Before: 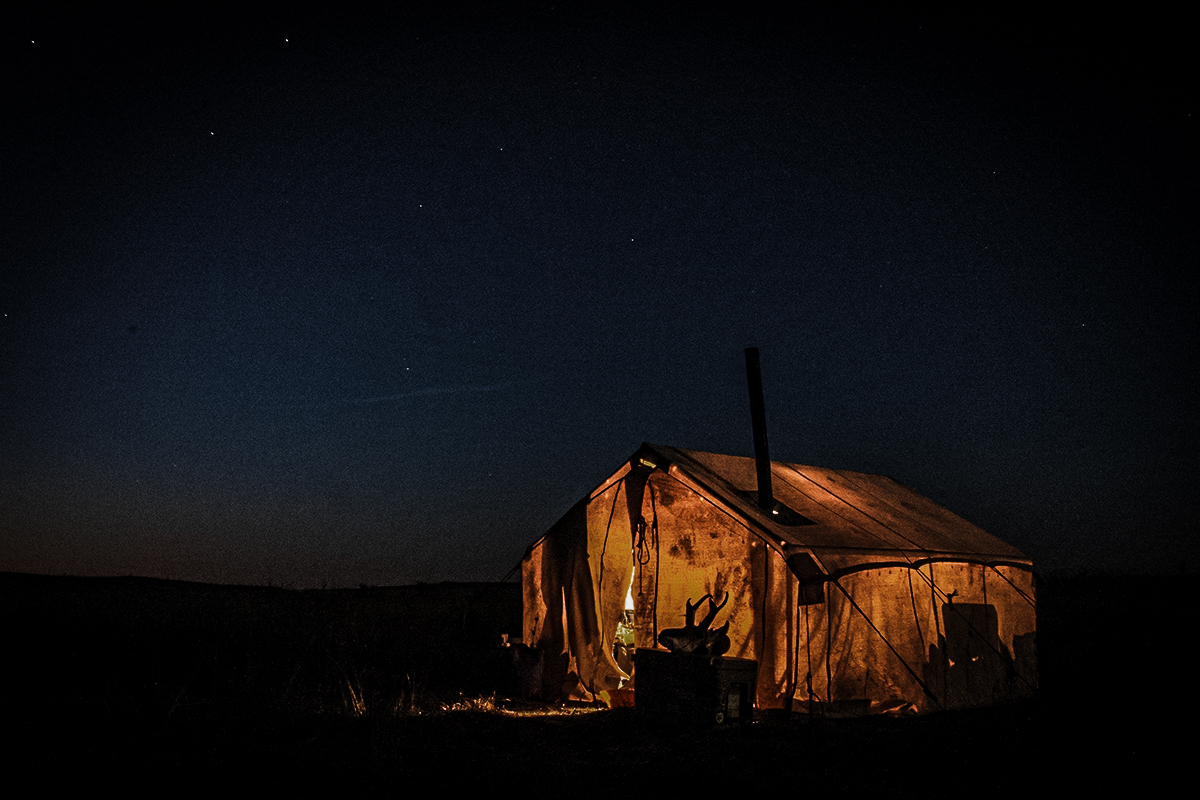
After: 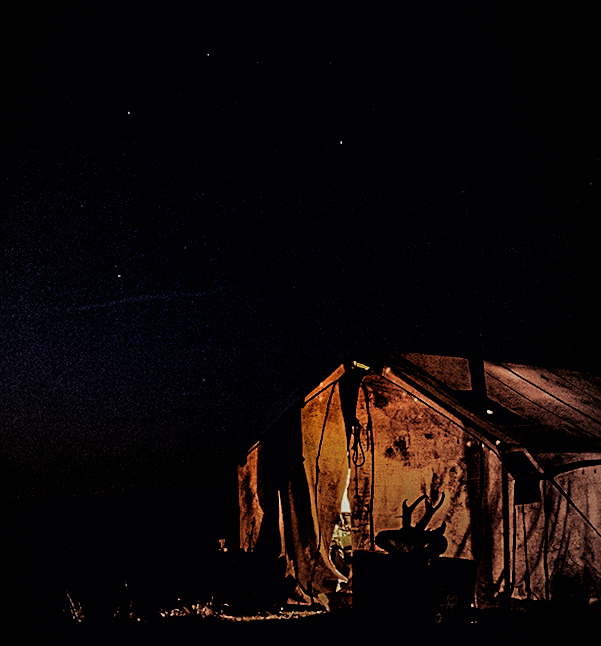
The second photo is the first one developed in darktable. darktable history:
color balance rgb: shadows lift › luminance -21.66%, shadows lift › chroma 8.98%, shadows lift › hue 283.37°, power › chroma 1.05%, power › hue 25.59°, highlights gain › luminance 6.08%, highlights gain › chroma 2.55%, highlights gain › hue 90°, global offset › luminance -0.87%, perceptual saturation grading › global saturation 25%, perceptual saturation grading › highlights -28.39%, perceptual saturation grading › shadows 33.98%
rotate and perspective: rotation -1.17°, automatic cropping off
sharpen: on, module defaults
filmic rgb: black relative exposure -7.65 EV, white relative exposure 4.56 EV, hardness 3.61, color science v6 (2022)
grain: coarseness 0.09 ISO
vignetting: fall-off start 18.21%, fall-off radius 137.95%, brightness -0.207, center (-0.078, 0.066), width/height ratio 0.62, shape 0.59
crop and rotate: angle 0.02°, left 24.353%, top 13.219%, right 26.156%, bottom 8.224%
shadows and highlights: shadows -10, white point adjustment 1.5, highlights 10
